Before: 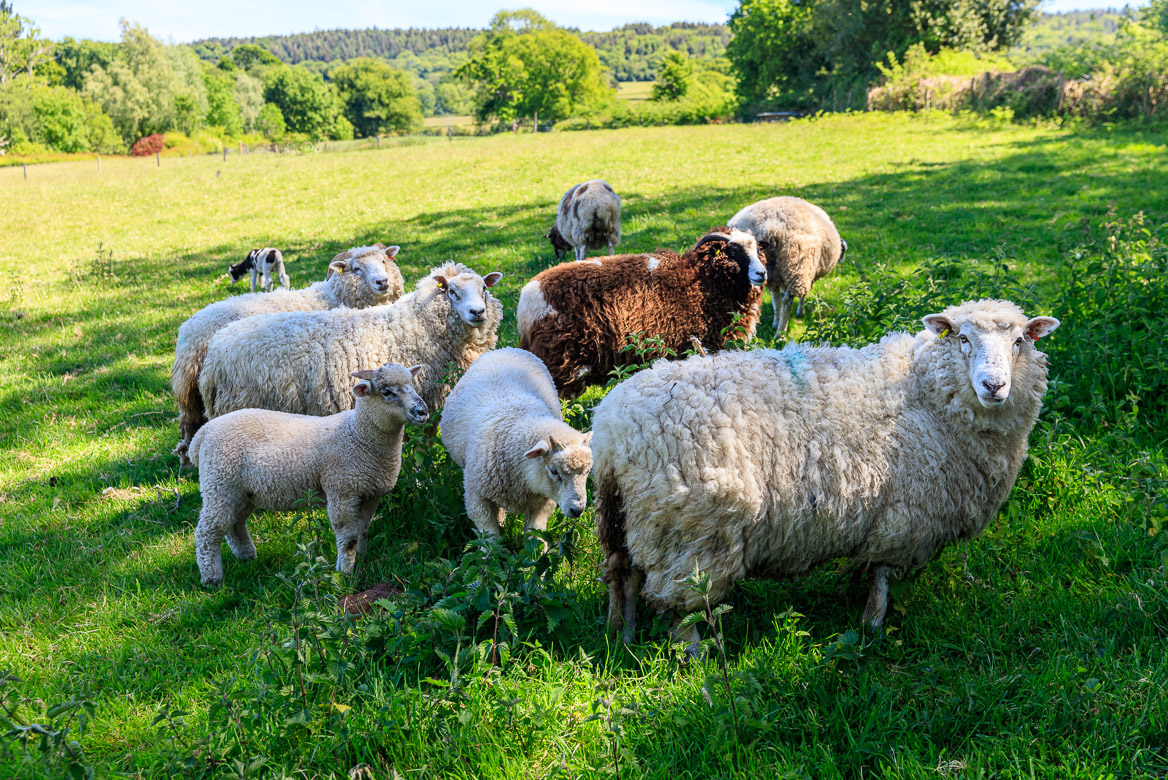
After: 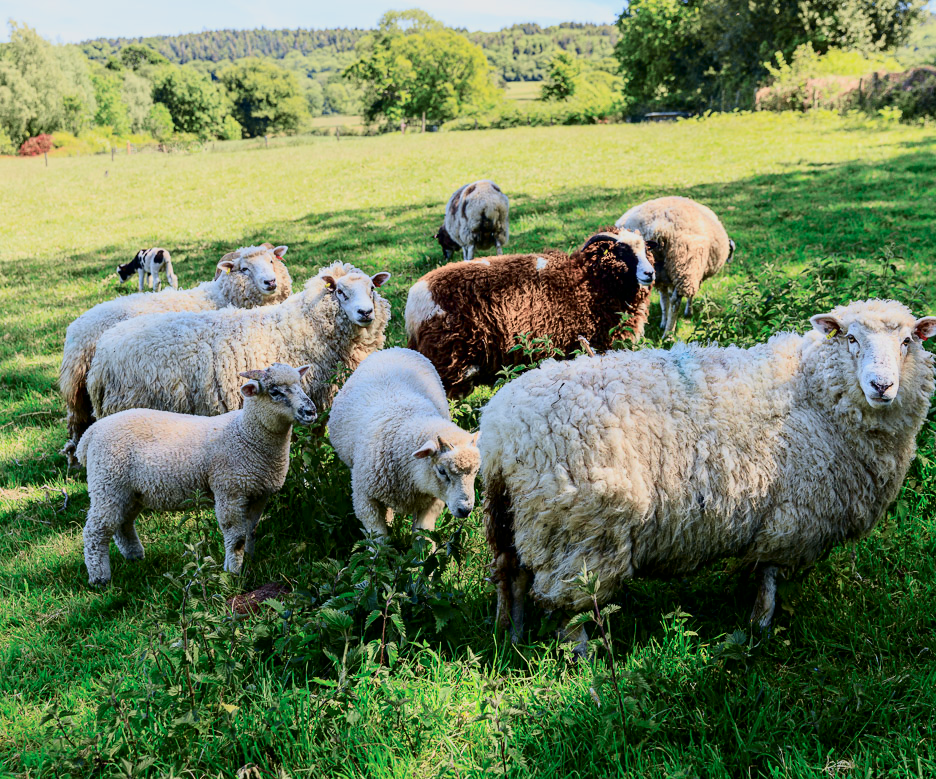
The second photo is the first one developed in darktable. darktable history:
crop and rotate: left 9.597%, right 10.195%
tone curve: curves: ch0 [(0, 0) (0.049, 0.01) (0.154, 0.081) (0.491, 0.519) (0.748, 0.765) (1, 0.919)]; ch1 [(0, 0) (0.172, 0.123) (0.317, 0.272) (0.401, 0.422) (0.499, 0.497) (0.531, 0.54) (0.615, 0.603) (0.741, 0.783) (1, 1)]; ch2 [(0, 0) (0.411, 0.424) (0.483, 0.478) (0.544, 0.56) (0.686, 0.638) (1, 1)], color space Lab, independent channels, preserve colors none
